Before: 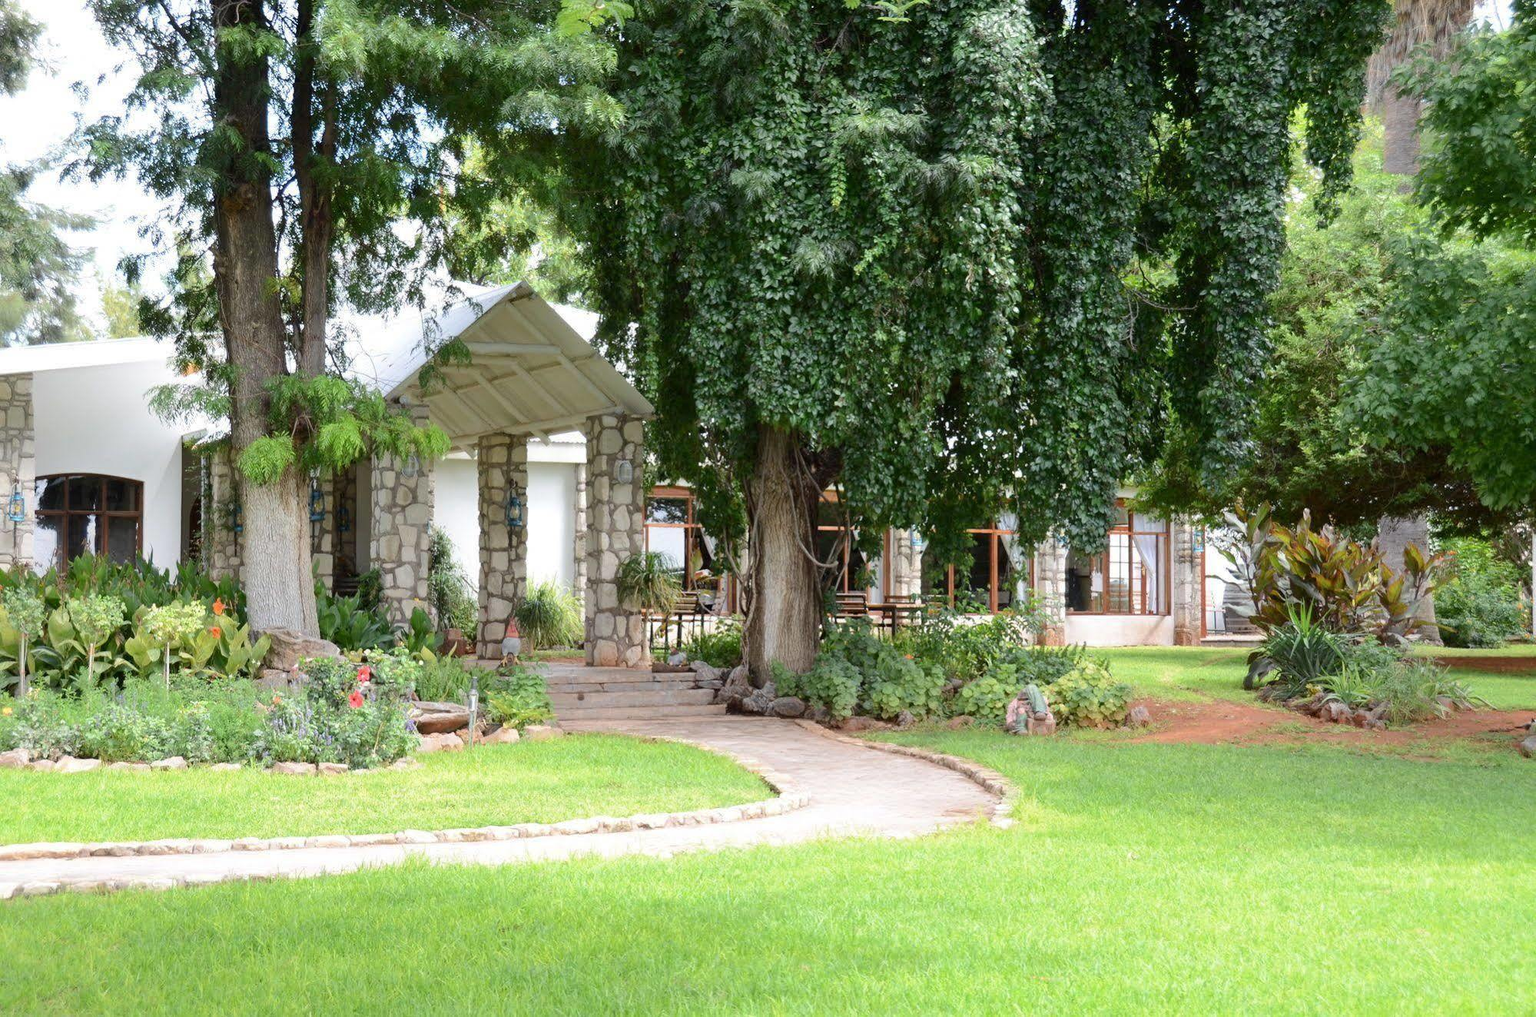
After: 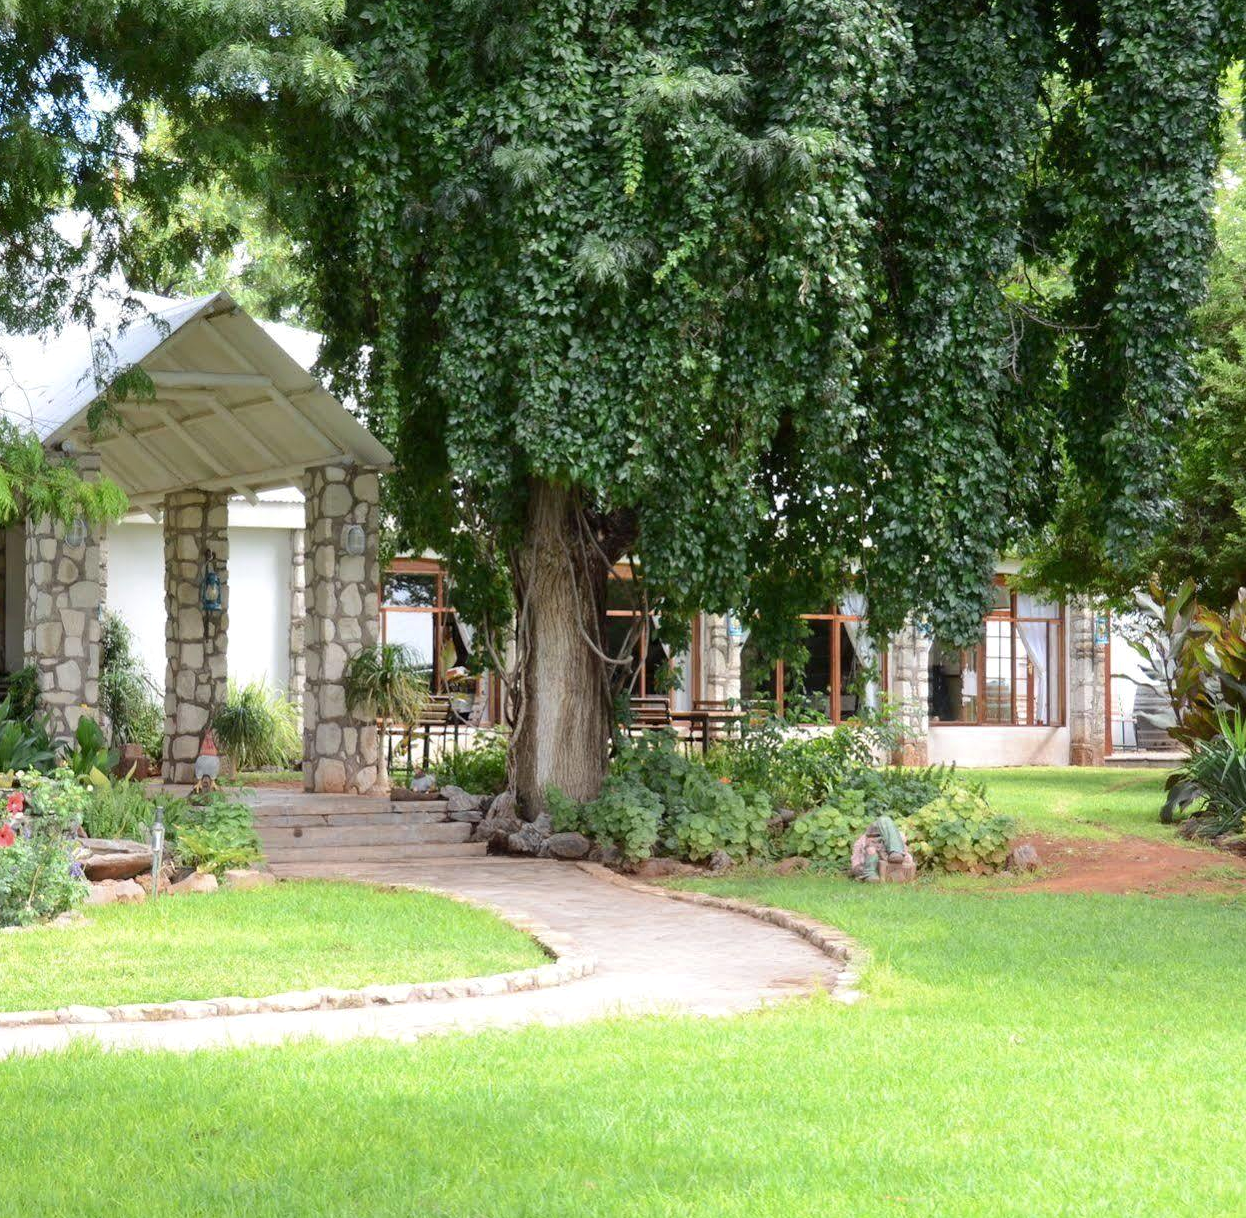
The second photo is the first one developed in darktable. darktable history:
color zones: curves: ch0 [(0.068, 0.464) (0.25, 0.5) (0.48, 0.508) (0.75, 0.536) (0.886, 0.476) (0.967, 0.456)]; ch1 [(0.066, 0.456) (0.25, 0.5) (0.616, 0.508) (0.746, 0.56) (0.934, 0.444)]
levels: levels [0, 0.492, 0.984]
crop and rotate: left 22.918%, top 5.629%, right 14.711%, bottom 2.247%
